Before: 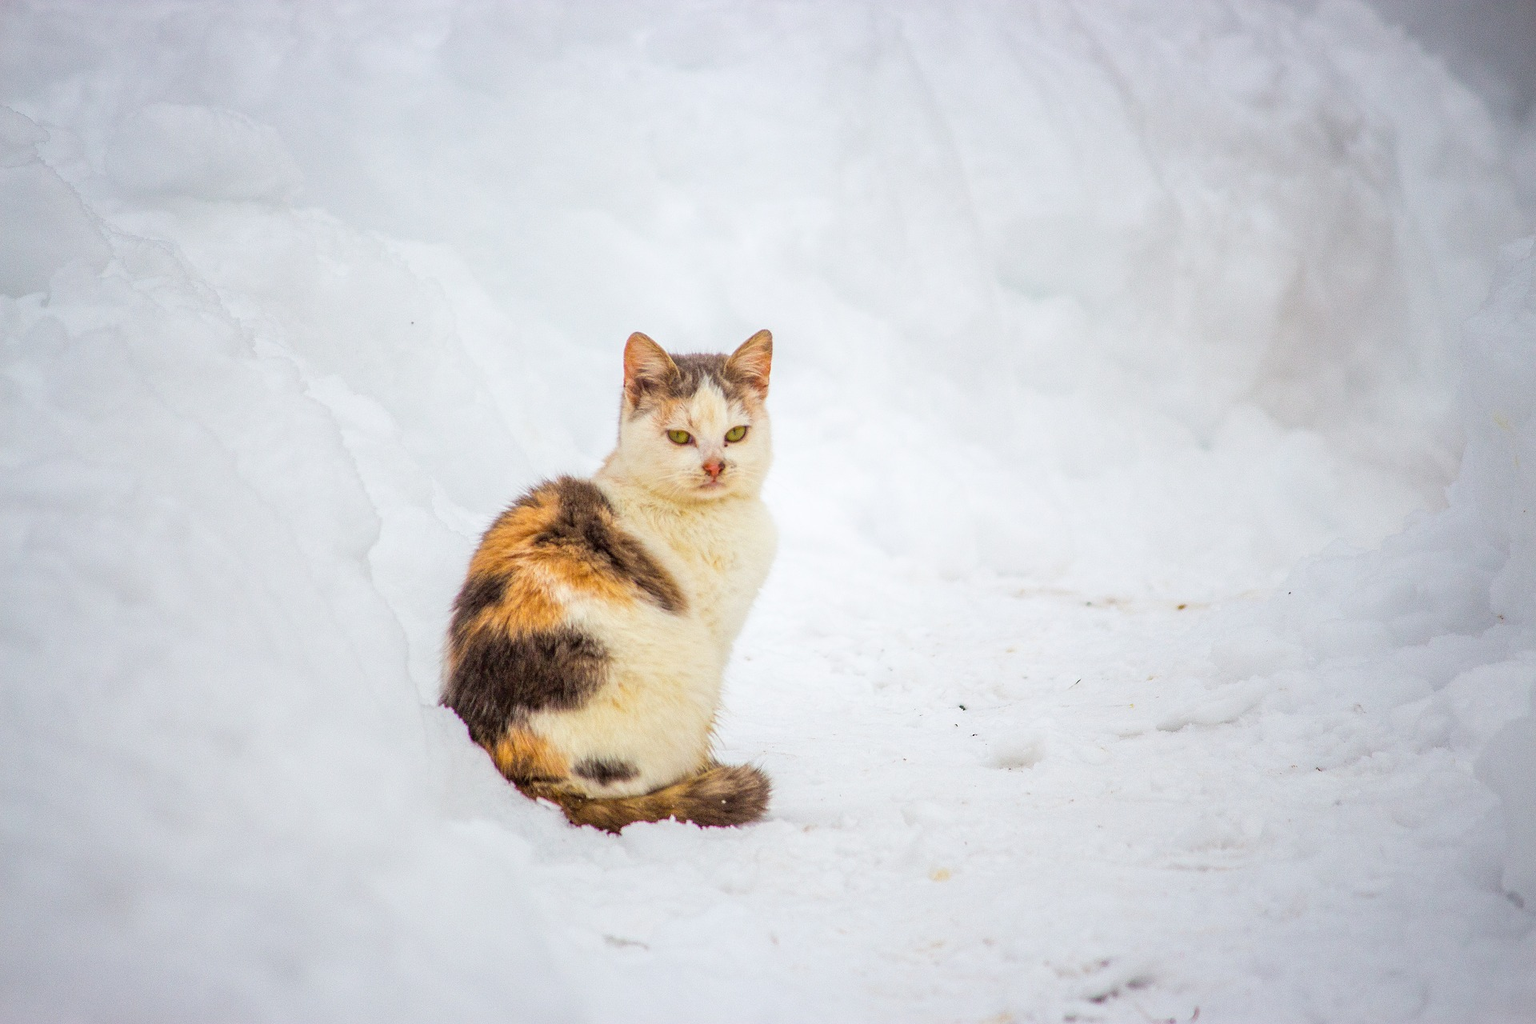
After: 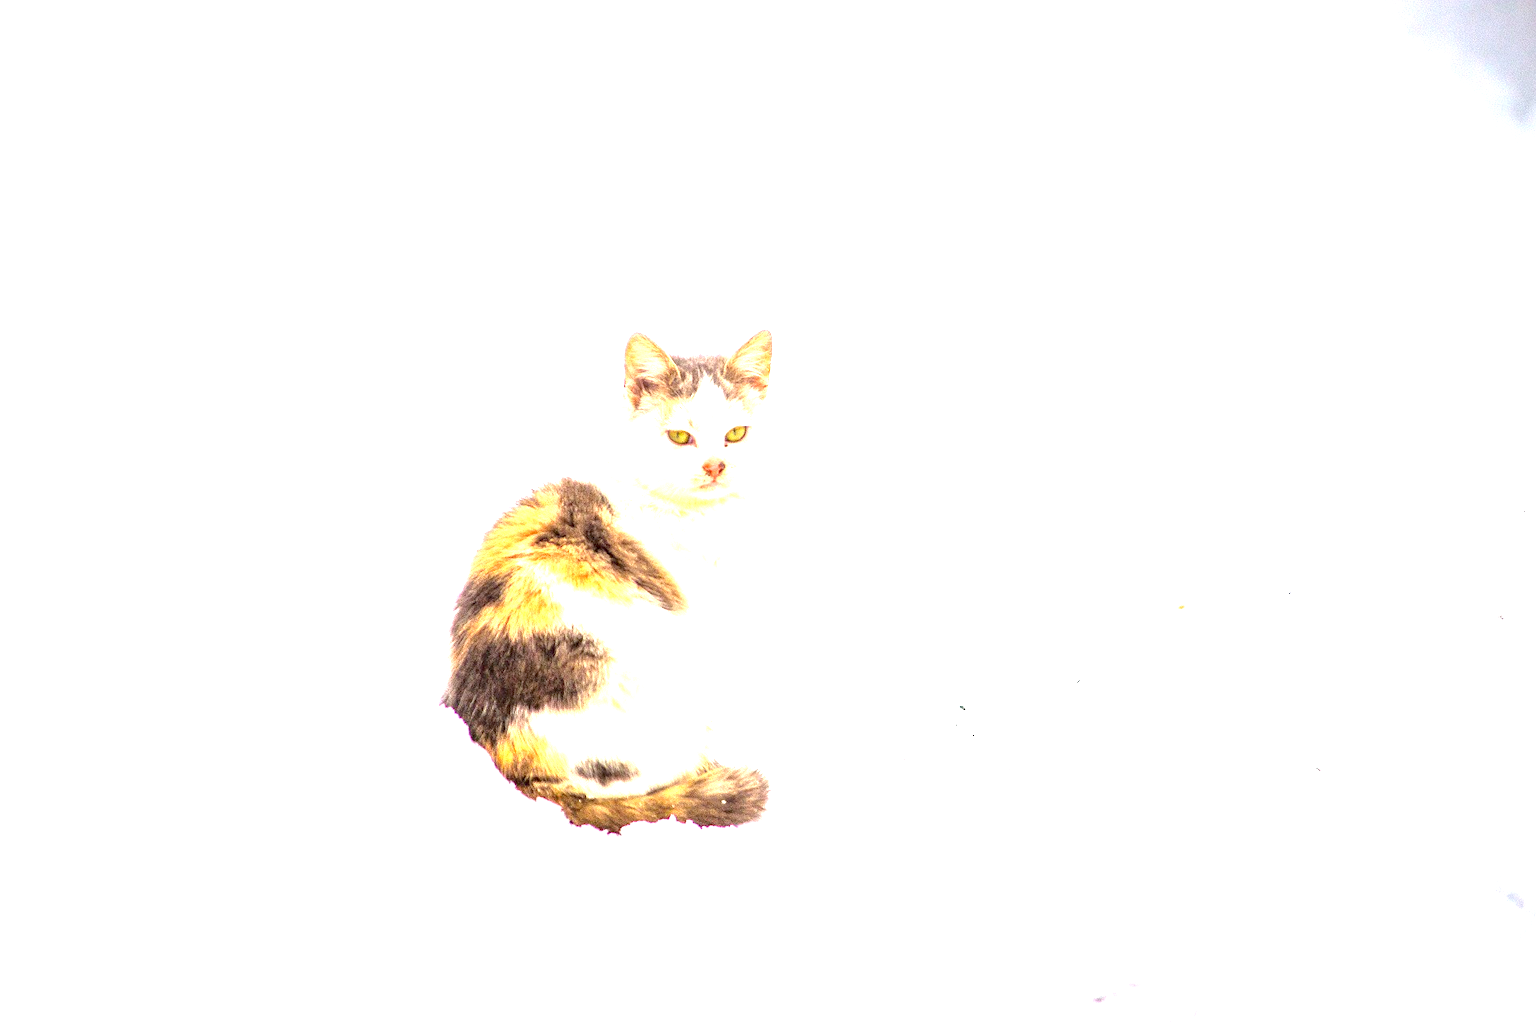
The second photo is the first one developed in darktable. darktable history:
crop: top 0.05%, bottom 0.098%
exposure: black level correction 0.001, exposure 1.84 EV, compensate highlight preservation false
